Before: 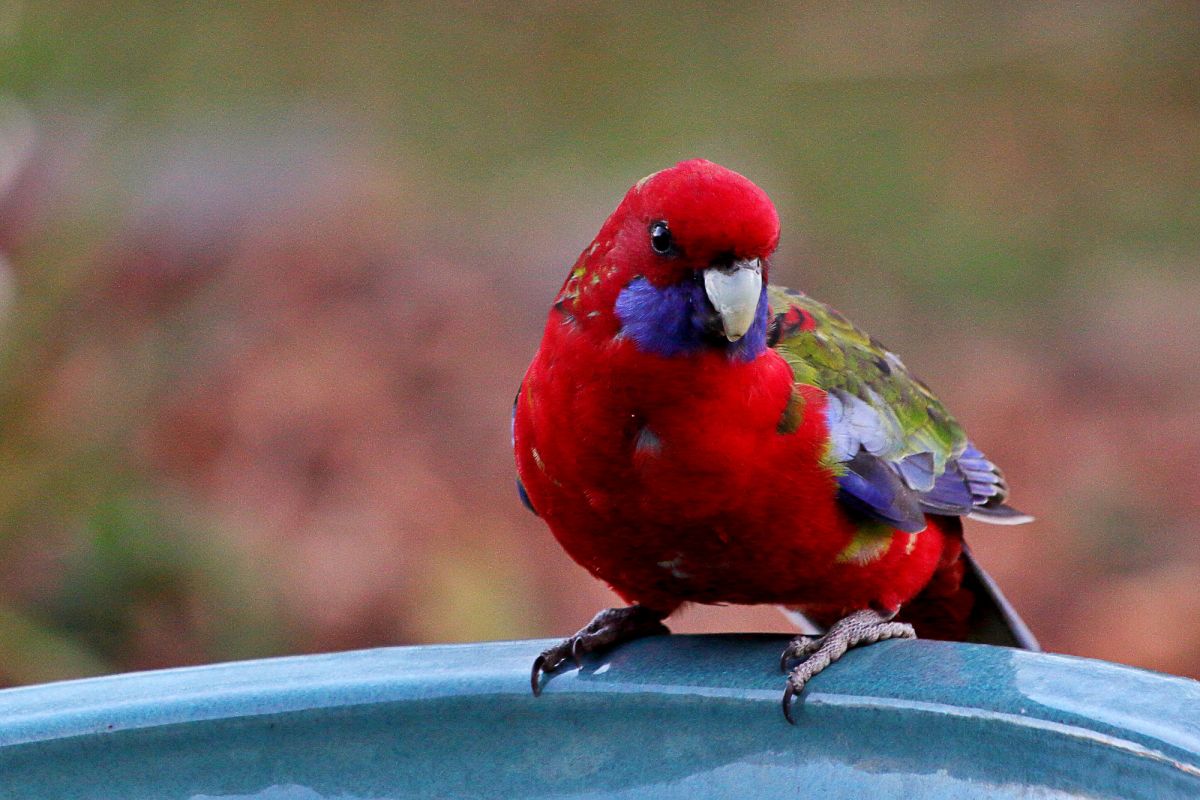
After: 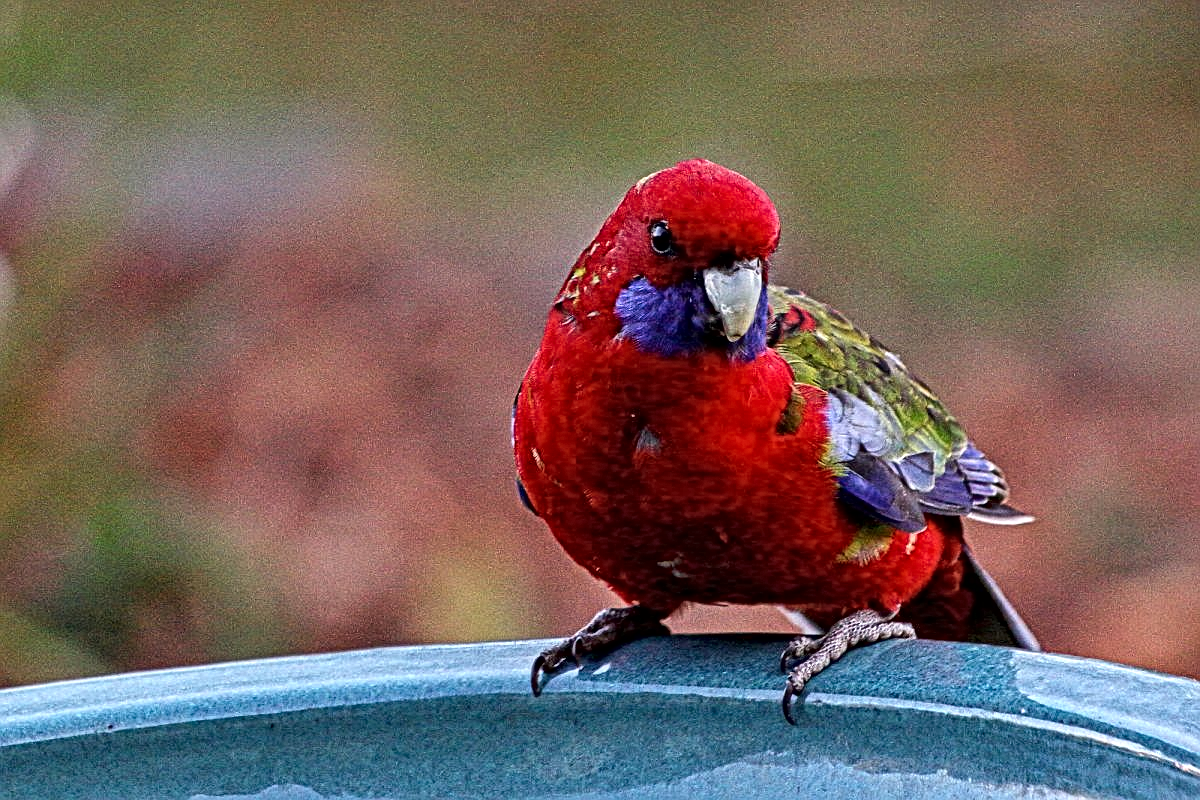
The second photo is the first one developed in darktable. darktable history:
local contrast: mode bilateral grid, contrast 21, coarseness 4, detail 298%, midtone range 0.2
tone equalizer: on, module defaults
